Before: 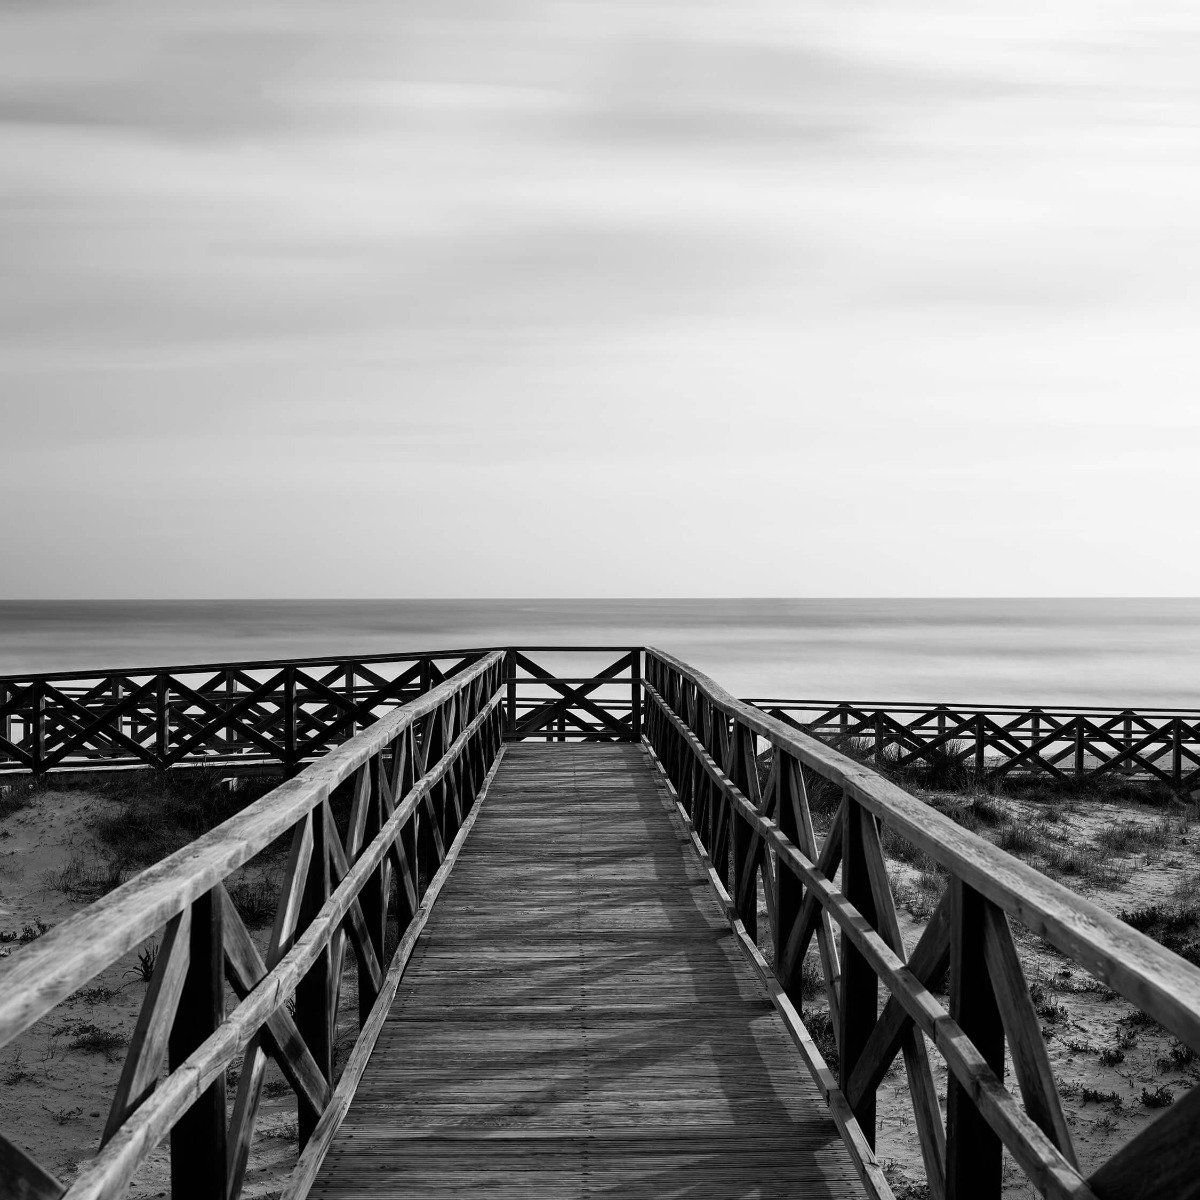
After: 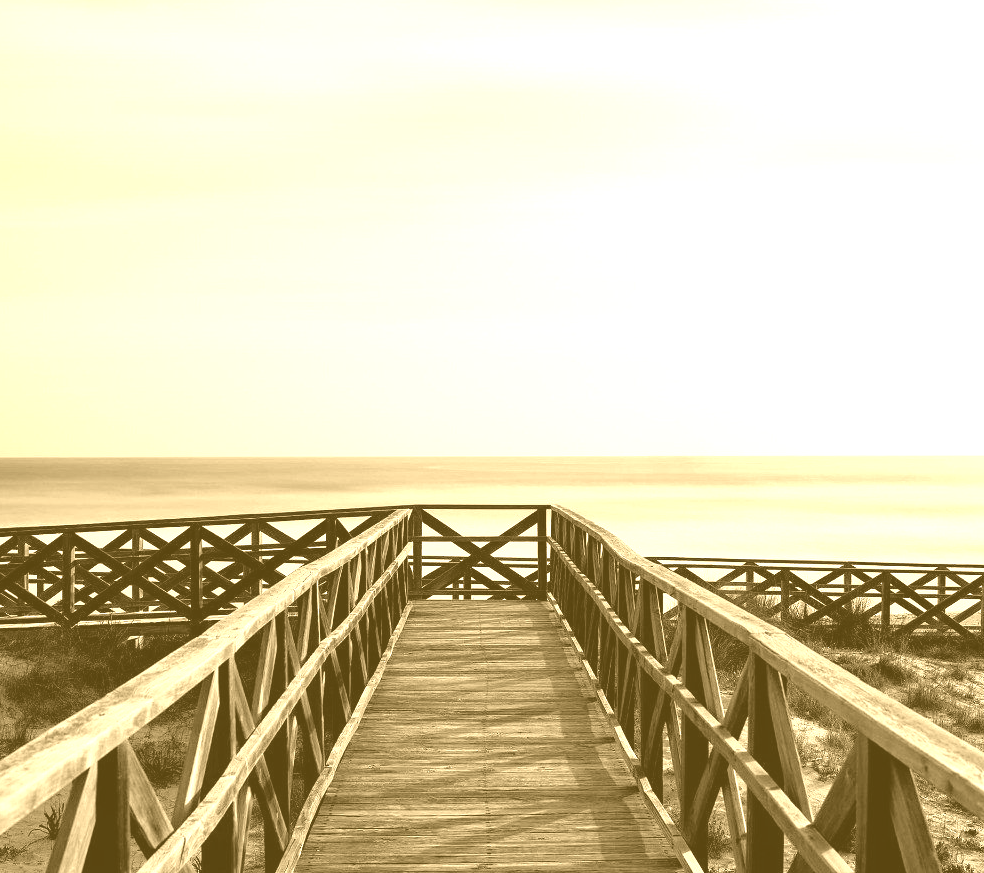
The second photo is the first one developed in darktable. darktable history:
crop: left 7.856%, top 11.836%, right 10.12%, bottom 15.387%
colorize: hue 36°, source mix 100%
